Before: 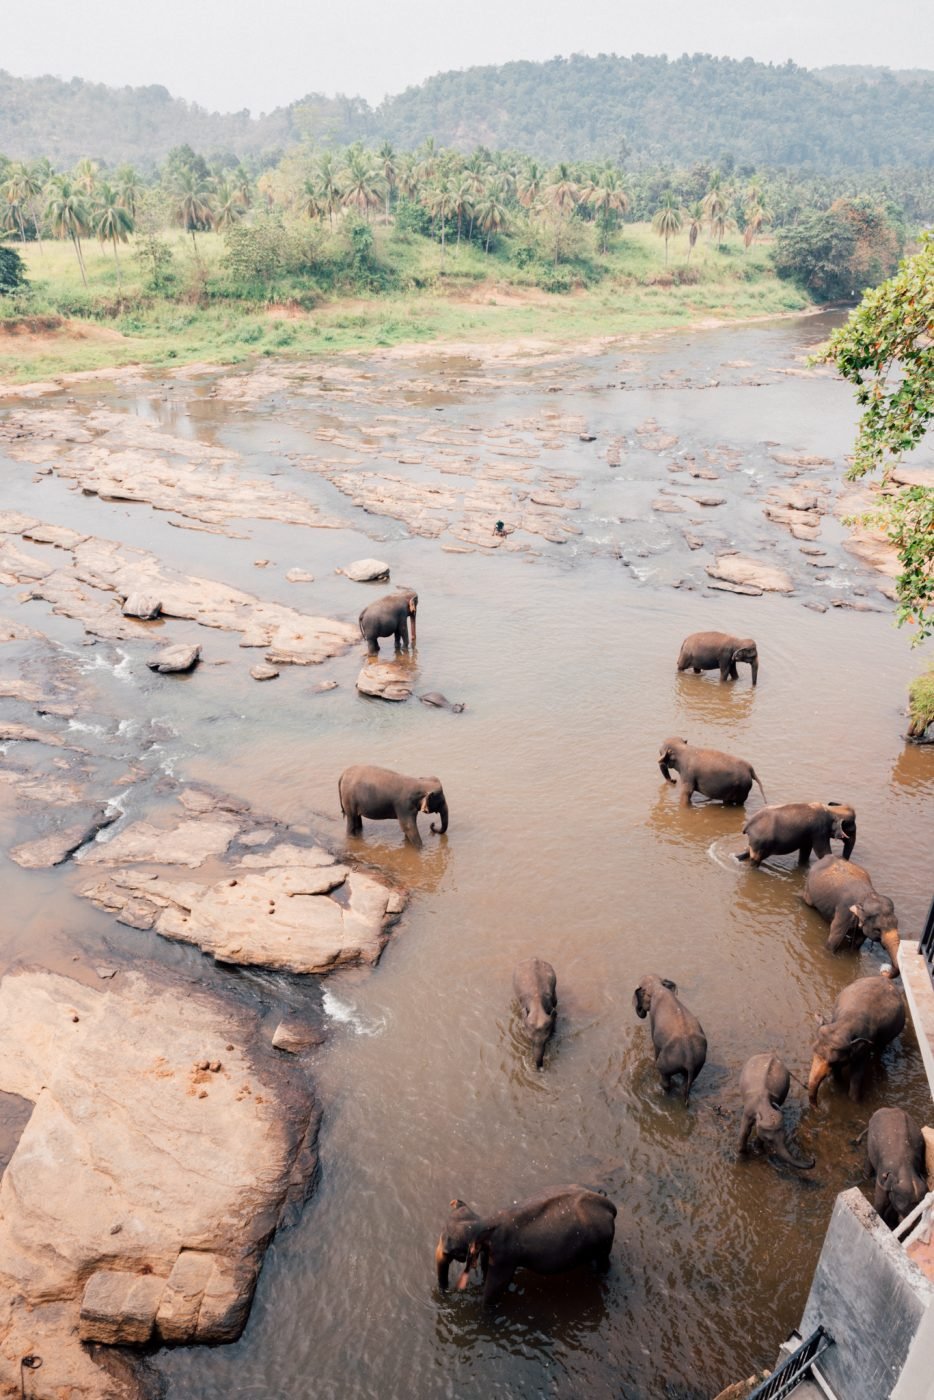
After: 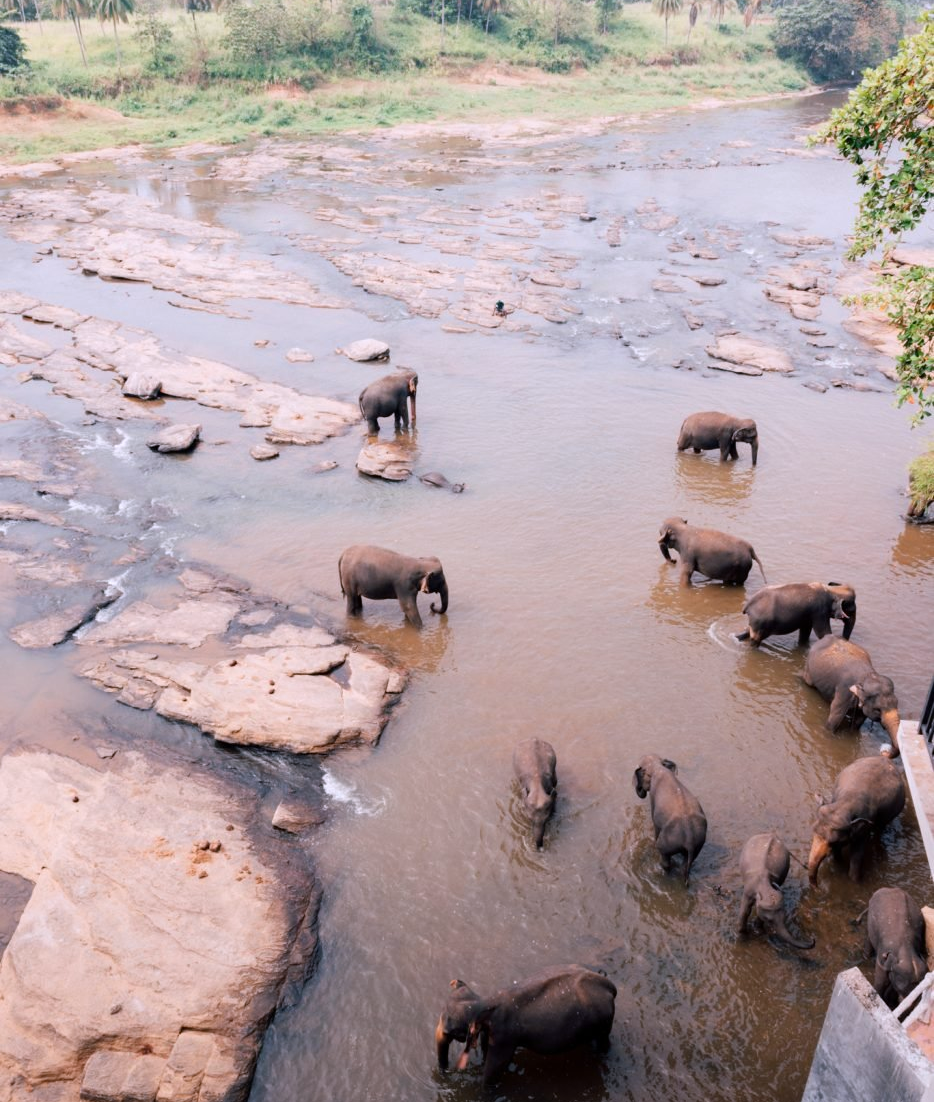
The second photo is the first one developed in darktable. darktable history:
crop and rotate: top 15.774%, bottom 5.506%
white balance: red 1.004, blue 1.096
